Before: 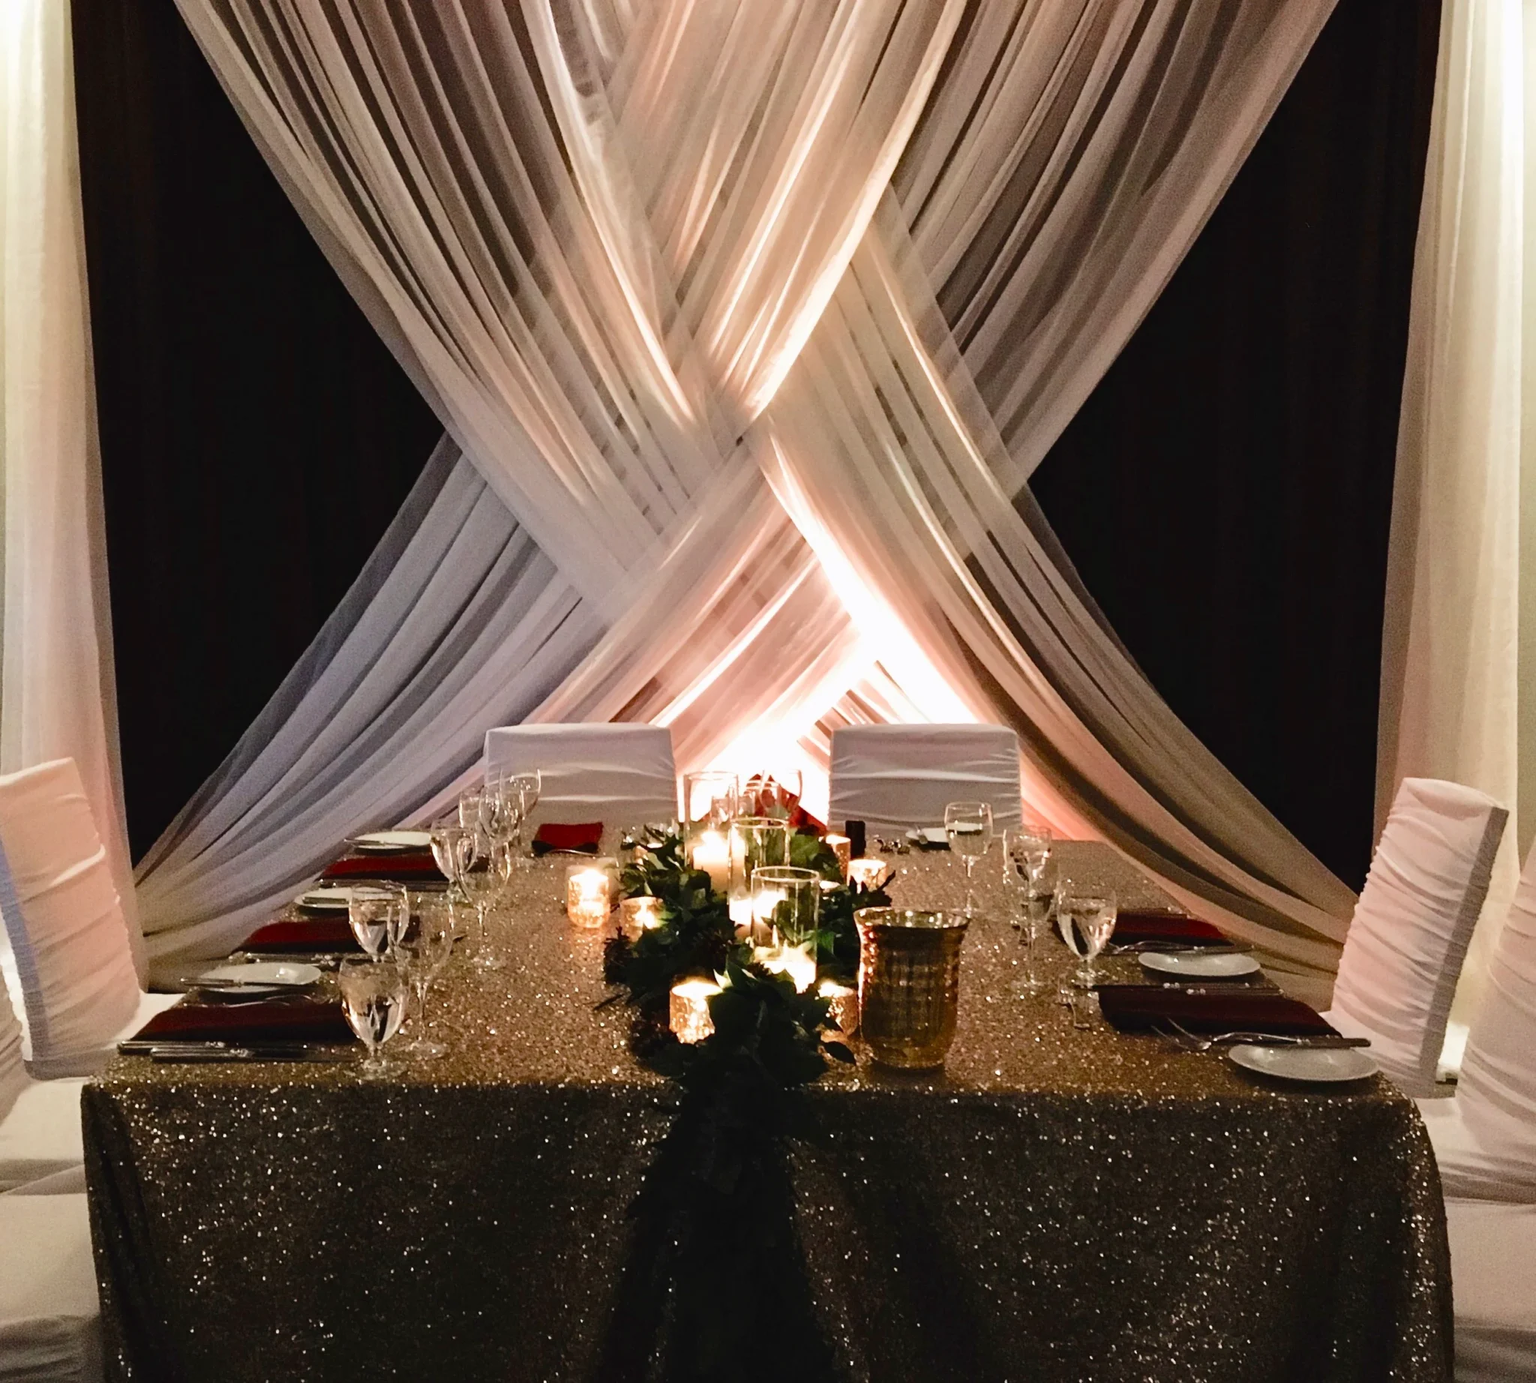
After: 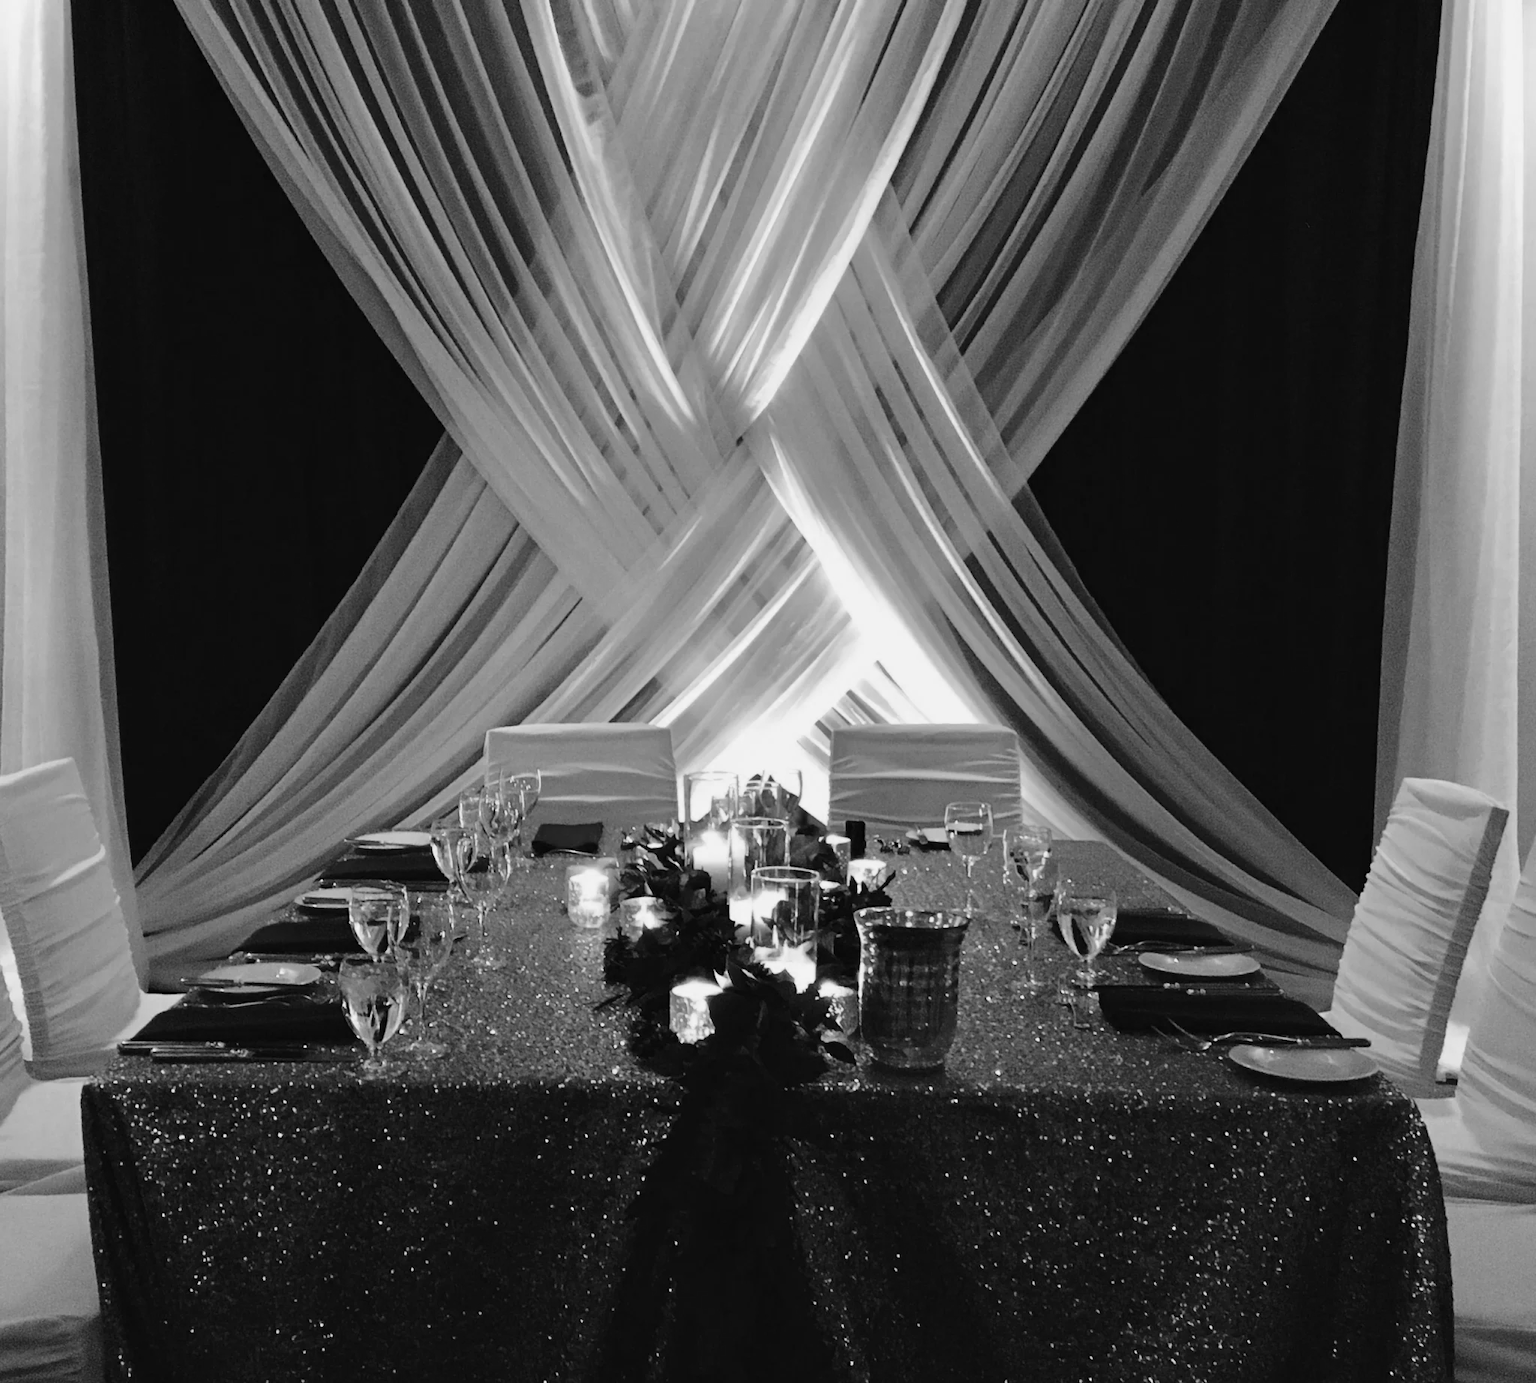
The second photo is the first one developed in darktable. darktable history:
color zones: curves: ch0 [(0, 0.613) (0.01, 0.613) (0.245, 0.448) (0.498, 0.529) (0.642, 0.665) (0.879, 0.777) (0.99, 0.613)]; ch1 [(0, 0) (0.143, 0) (0.286, 0) (0.429, 0) (0.571, 0) (0.714, 0) (0.857, 0)], mix -93.41%
color calibration: output gray [0.253, 0.26, 0.487, 0], gray › normalize channels true, illuminant same as pipeline (D50), adaptation XYZ, x 0.346, y 0.359, gamut compression 0
